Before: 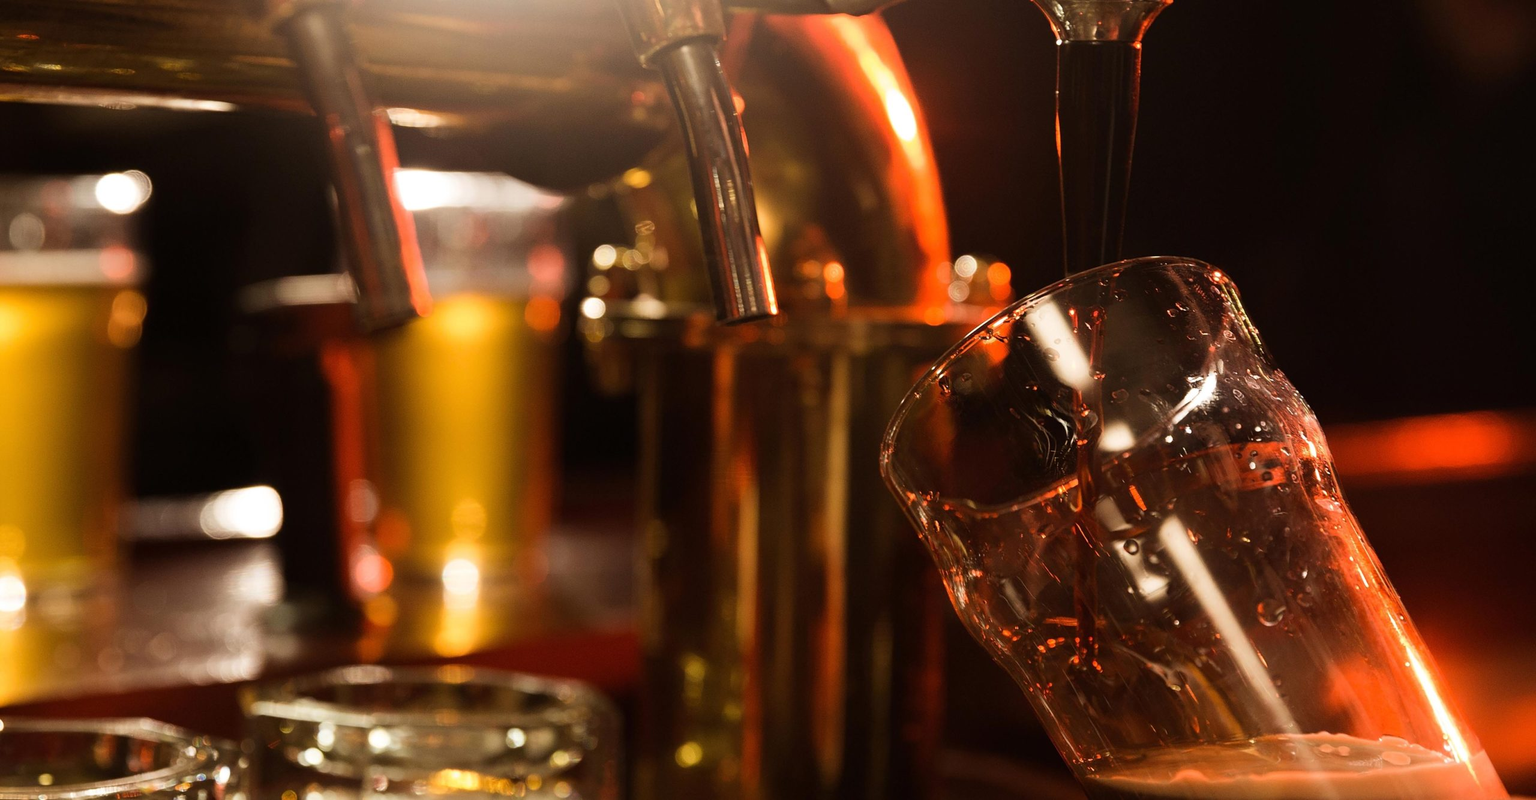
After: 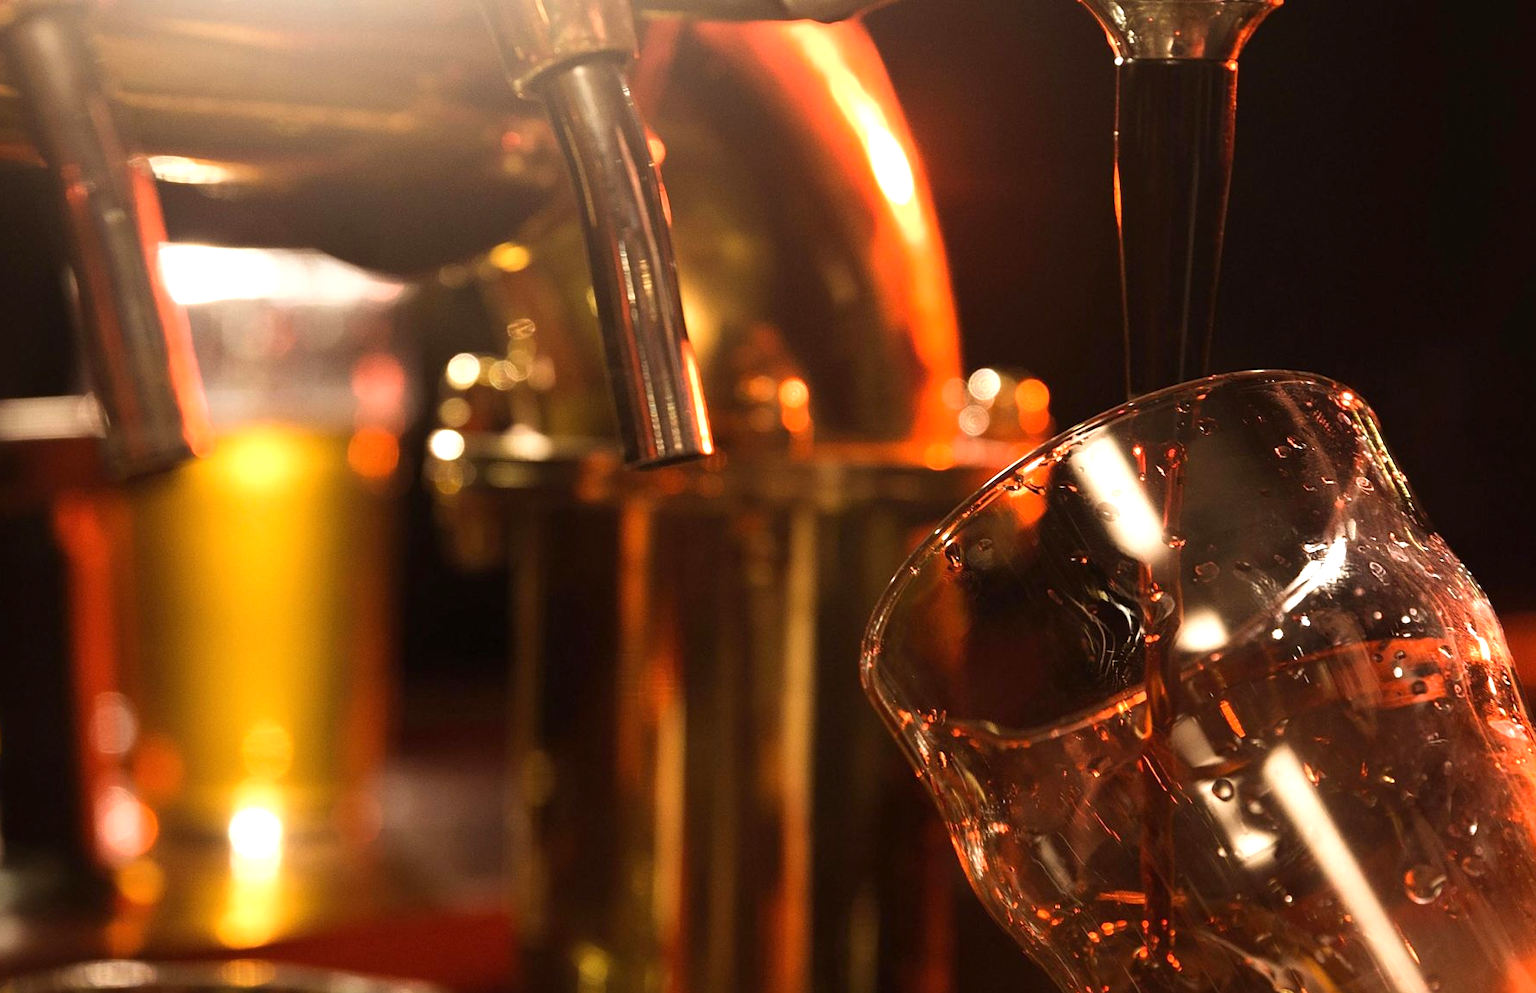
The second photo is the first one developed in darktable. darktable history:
exposure: exposure 0.566 EV, compensate highlight preservation false
crop: left 18.479%, right 12.2%, bottom 13.971%
